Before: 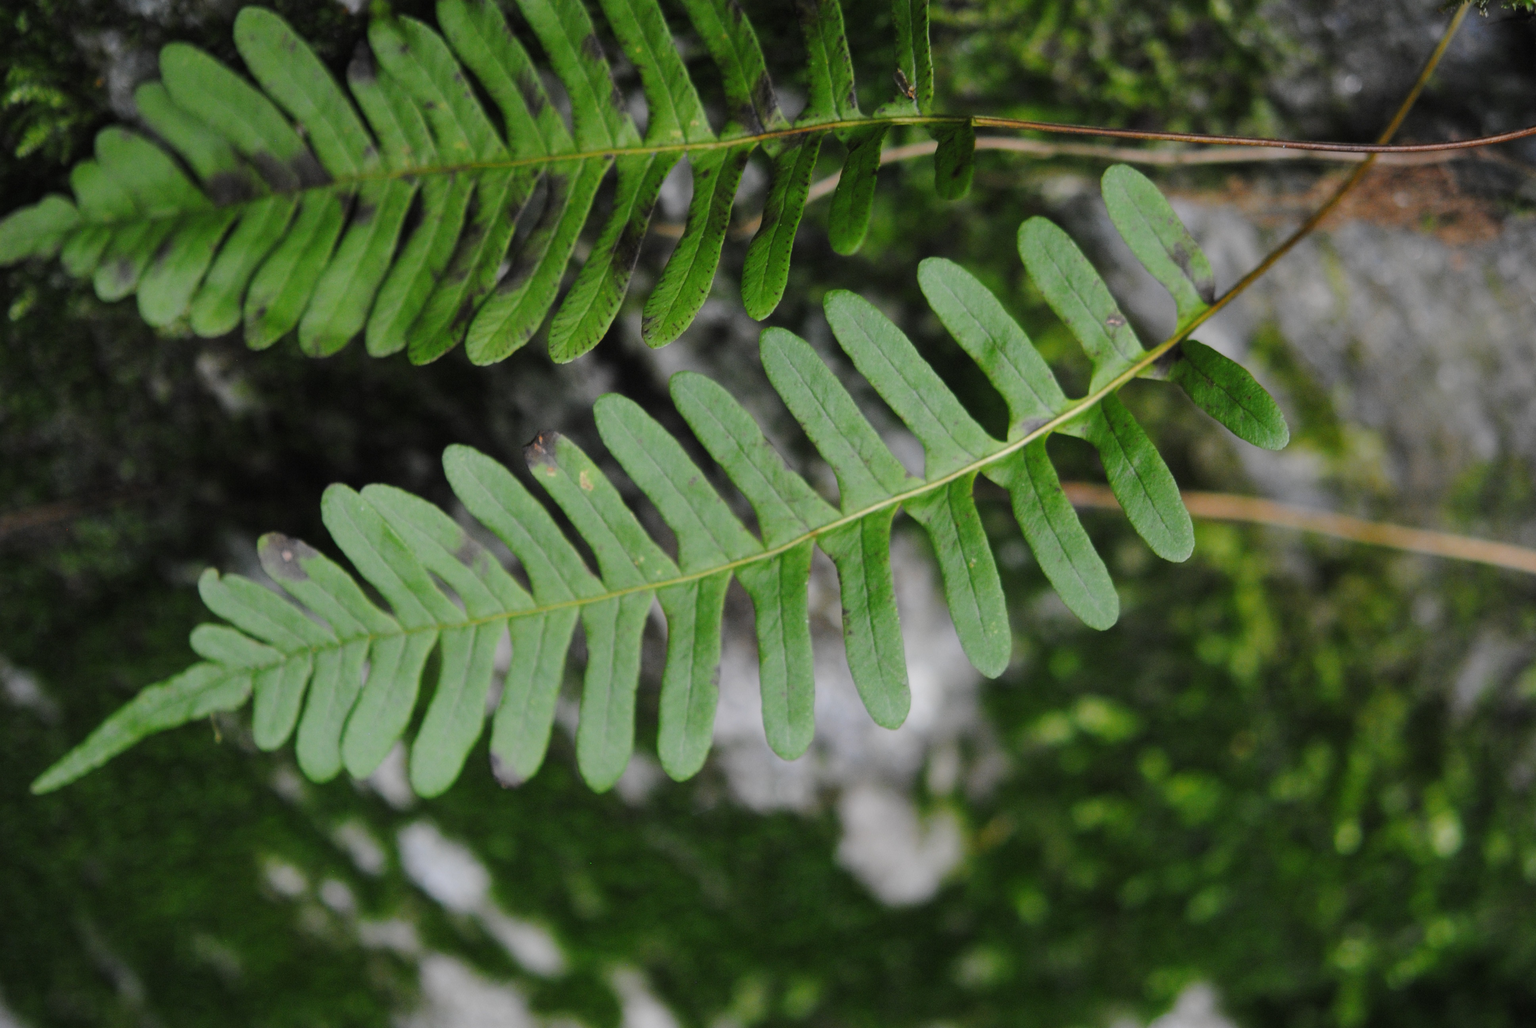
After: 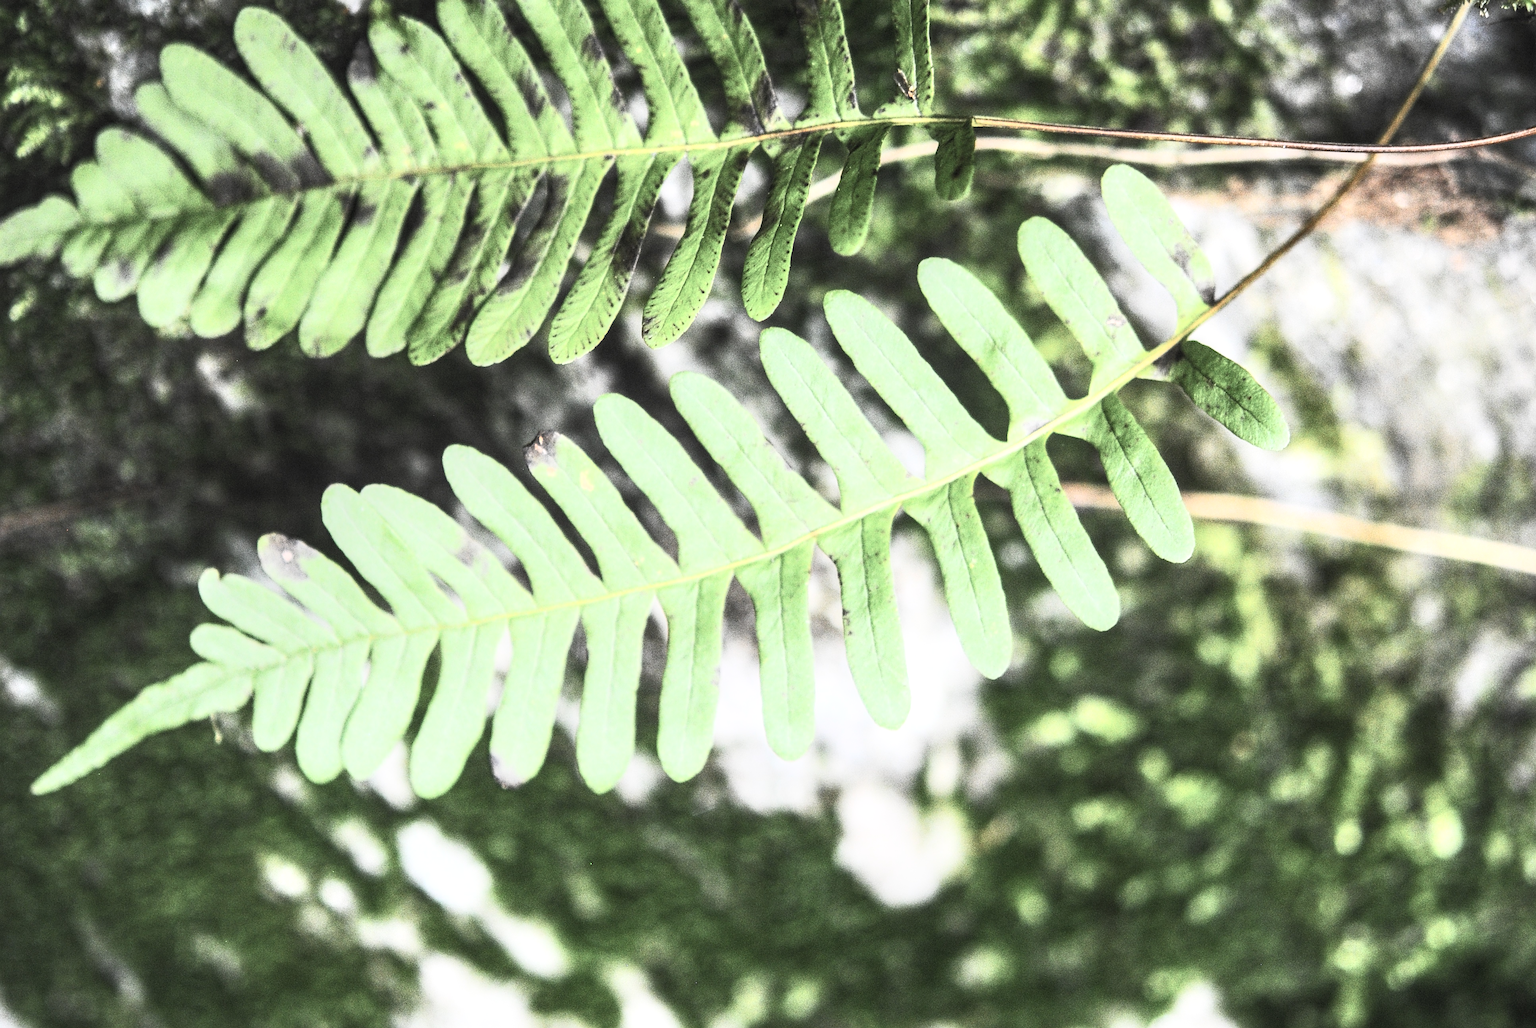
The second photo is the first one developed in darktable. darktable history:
sharpen: on, module defaults
local contrast: detail 130%
exposure: black level correction 0.001, exposure 0.955 EV, compensate exposure bias true, compensate highlight preservation false
contrast brightness saturation: contrast 0.57, brightness 0.57, saturation -0.34
